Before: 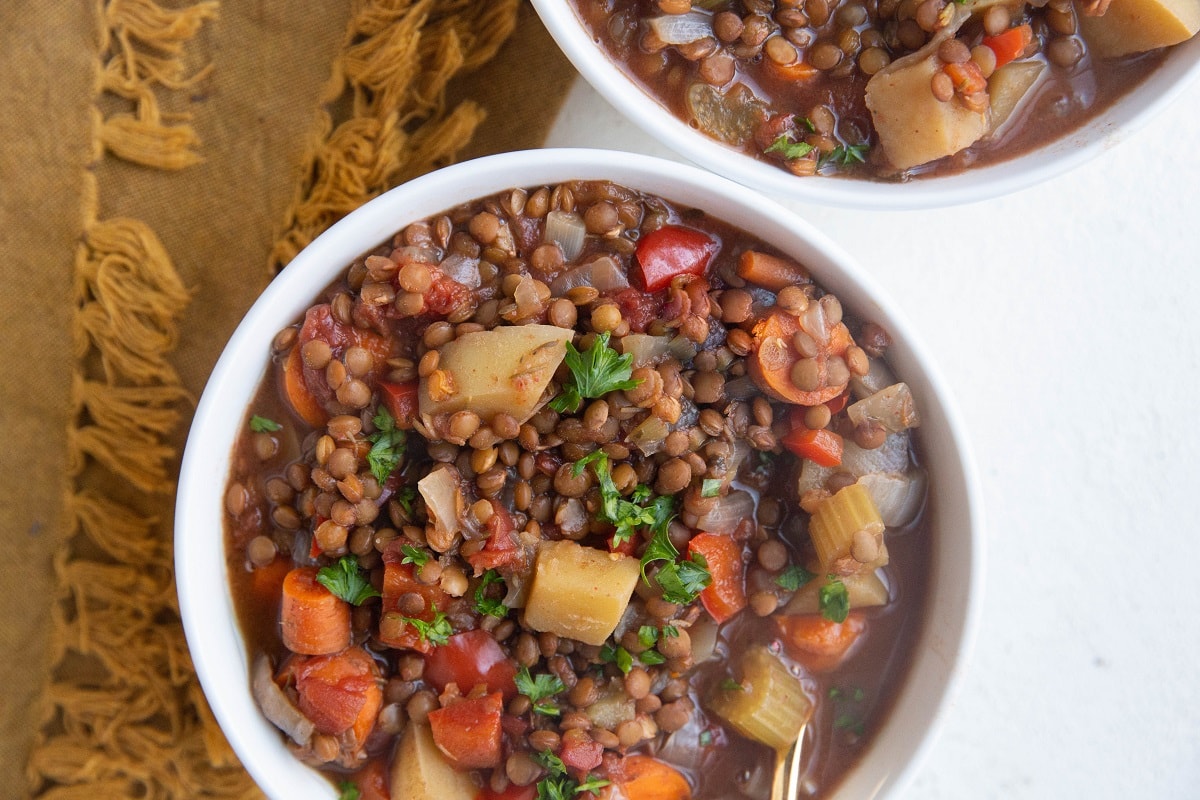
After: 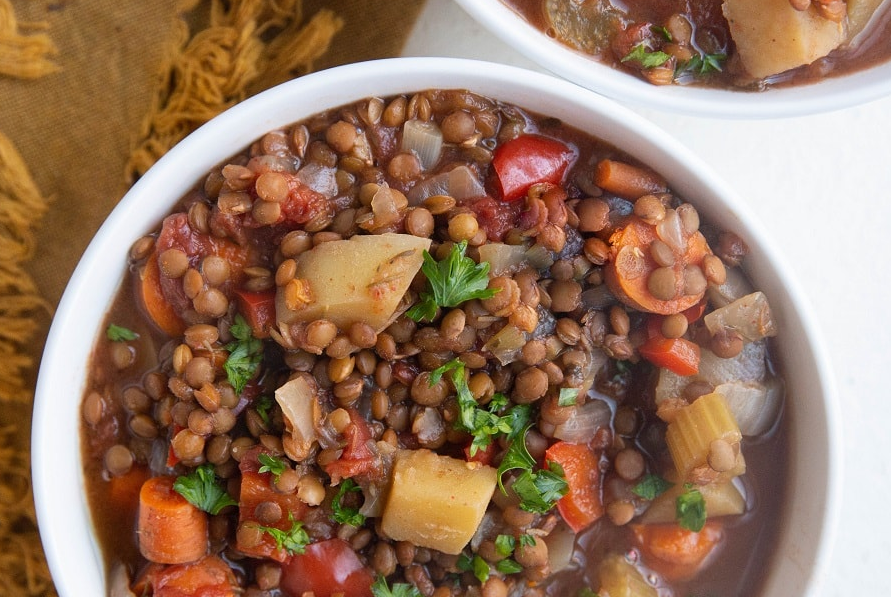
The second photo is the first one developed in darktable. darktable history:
crop and rotate: left 11.955%, top 11.462%, right 13.732%, bottom 13.853%
